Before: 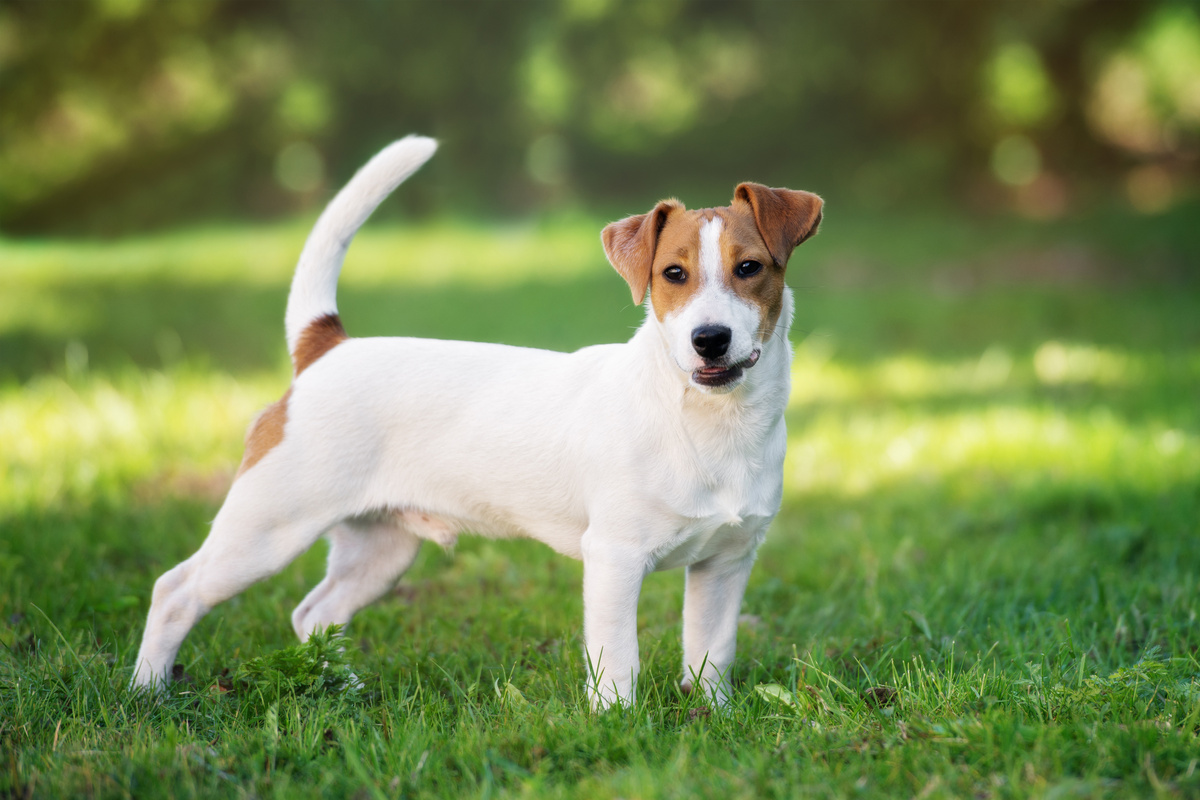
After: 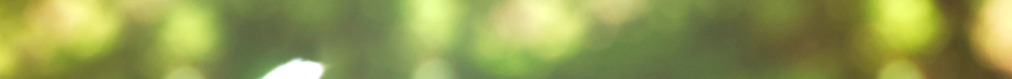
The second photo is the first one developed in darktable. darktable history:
crop and rotate: left 9.644%, top 9.491%, right 6.021%, bottom 80.509%
exposure: exposure 1 EV, compensate highlight preservation false
levels: levels [0.018, 0.493, 1]
tone curve: curves: ch0 [(0, 0) (0.003, 0.006) (0.011, 0.015) (0.025, 0.032) (0.044, 0.054) (0.069, 0.079) (0.1, 0.111) (0.136, 0.146) (0.177, 0.186) (0.224, 0.229) (0.277, 0.286) (0.335, 0.348) (0.399, 0.426) (0.468, 0.514) (0.543, 0.609) (0.623, 0.706) (0.709, 0.789) (0.801, 0.862) (0.898, 0.926) (1, 1)], preserve colors none
